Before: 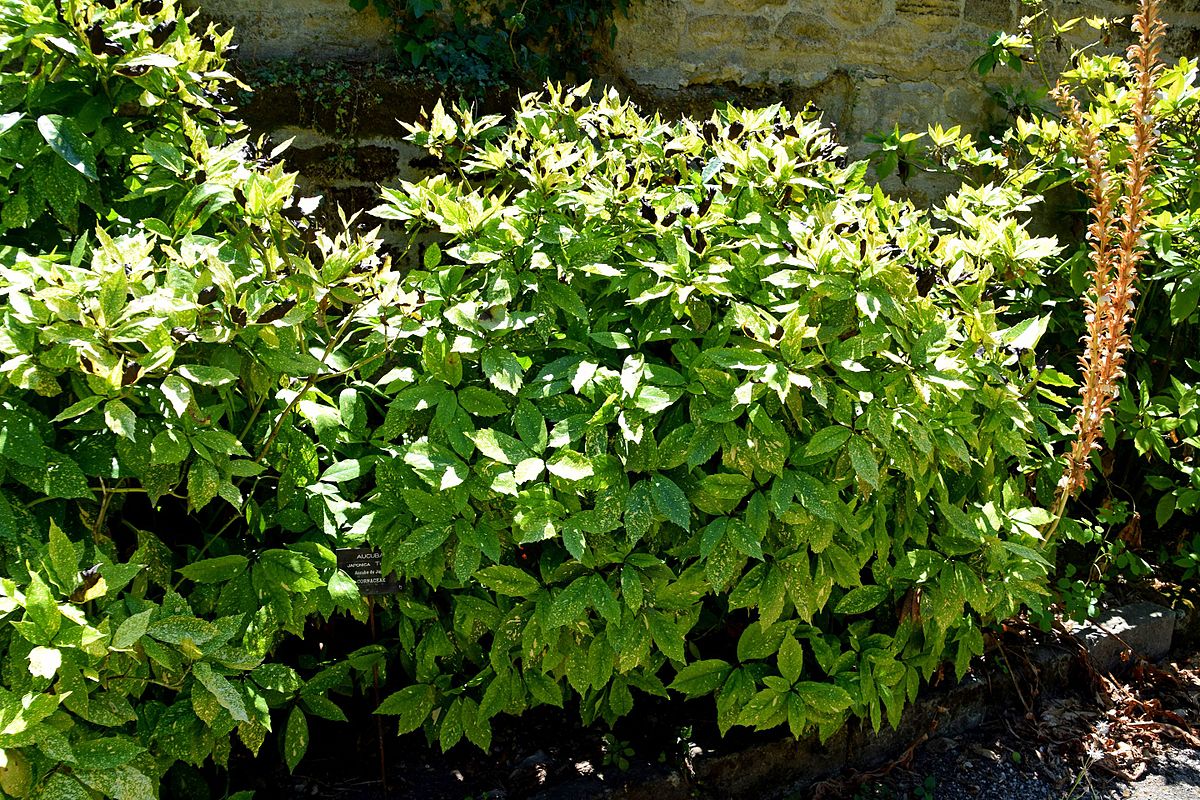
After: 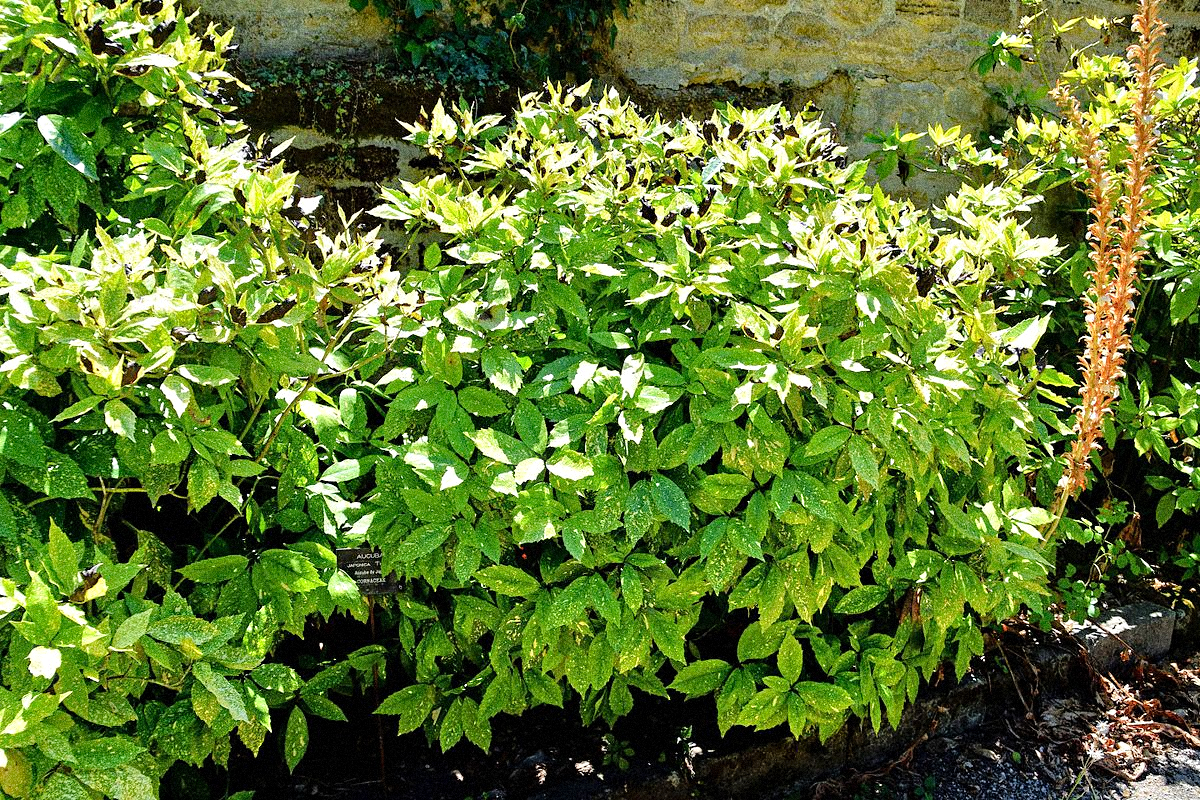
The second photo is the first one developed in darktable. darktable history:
haze removal: adaptive false
tone equalizer: -7 EV 0.15 EV, -6 EV 0.6 EV, -5 EV 1.15 EV, -4 EV 1.33 EV, -3 EV 1.15 EV, -2 EV 0.6 EV, -1 EV 0.15 EV, mask exposure compensation -0.5 EV
grain: coarseness 14.49 ISO, strength 48.04%, mid-tones bias 35%
